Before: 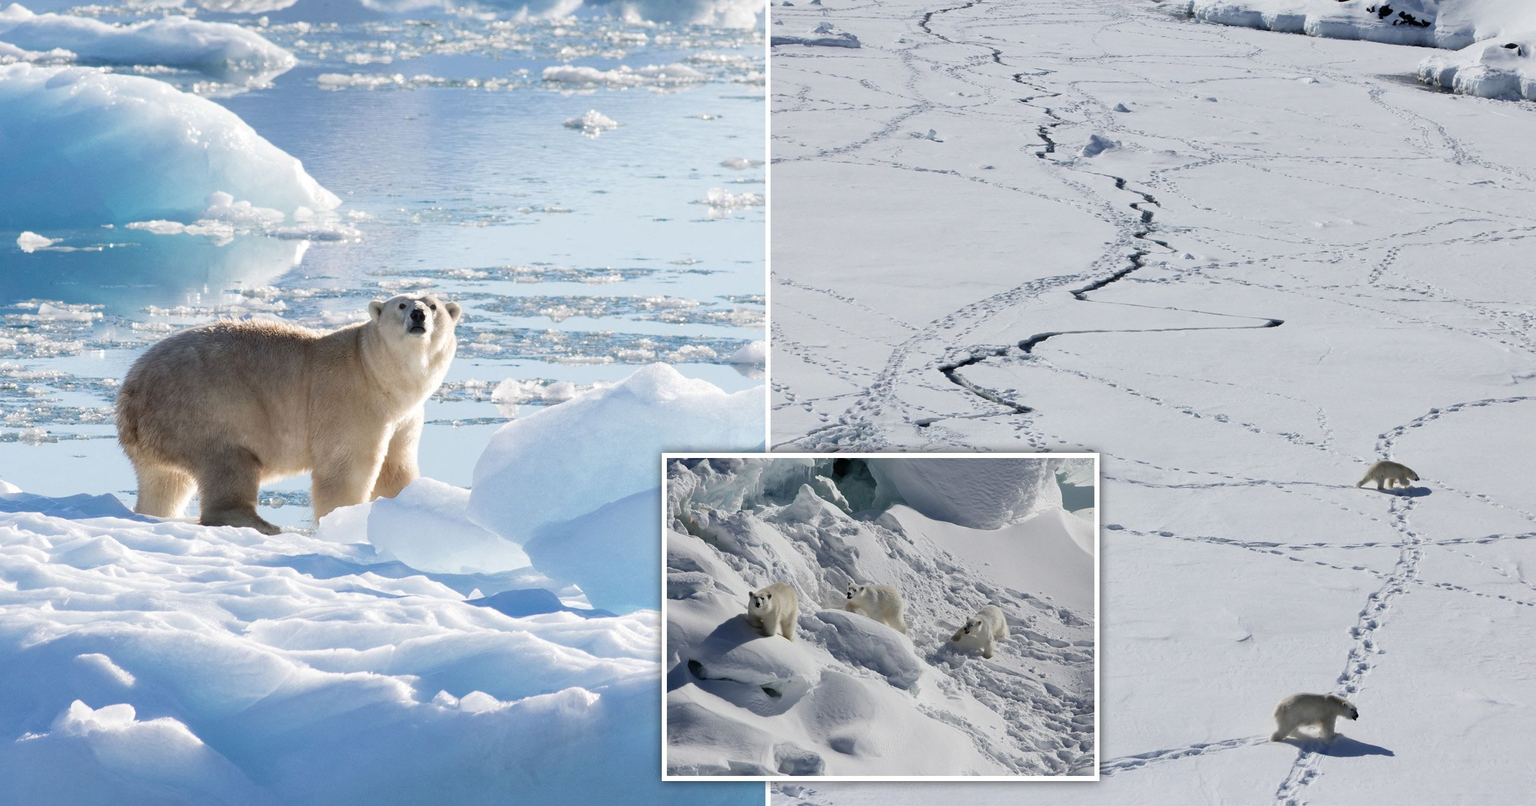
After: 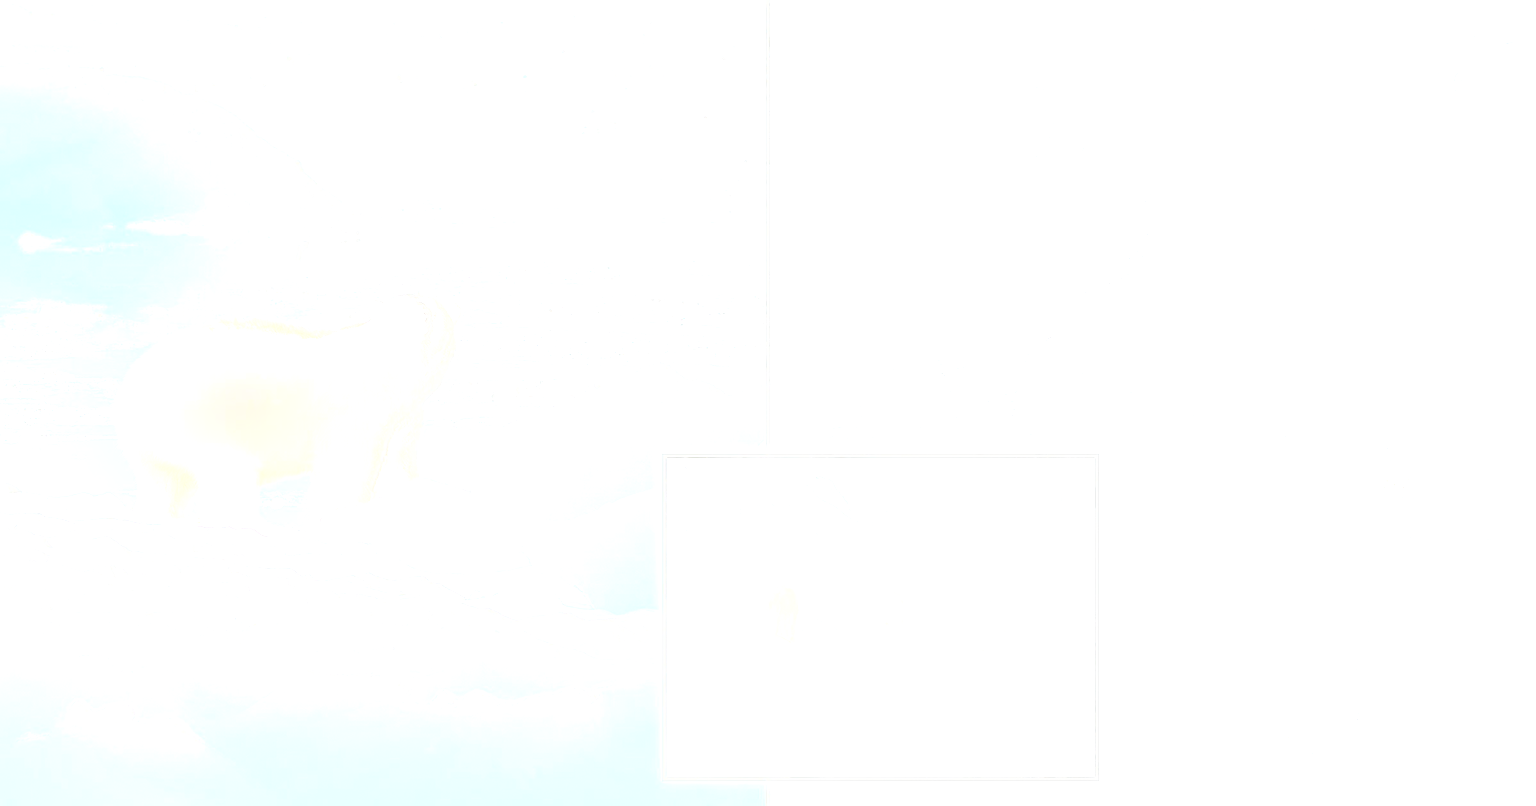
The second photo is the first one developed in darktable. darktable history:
sharpen: on, module defaults
bloom: size 25%, threshold 5%, strength 90%
